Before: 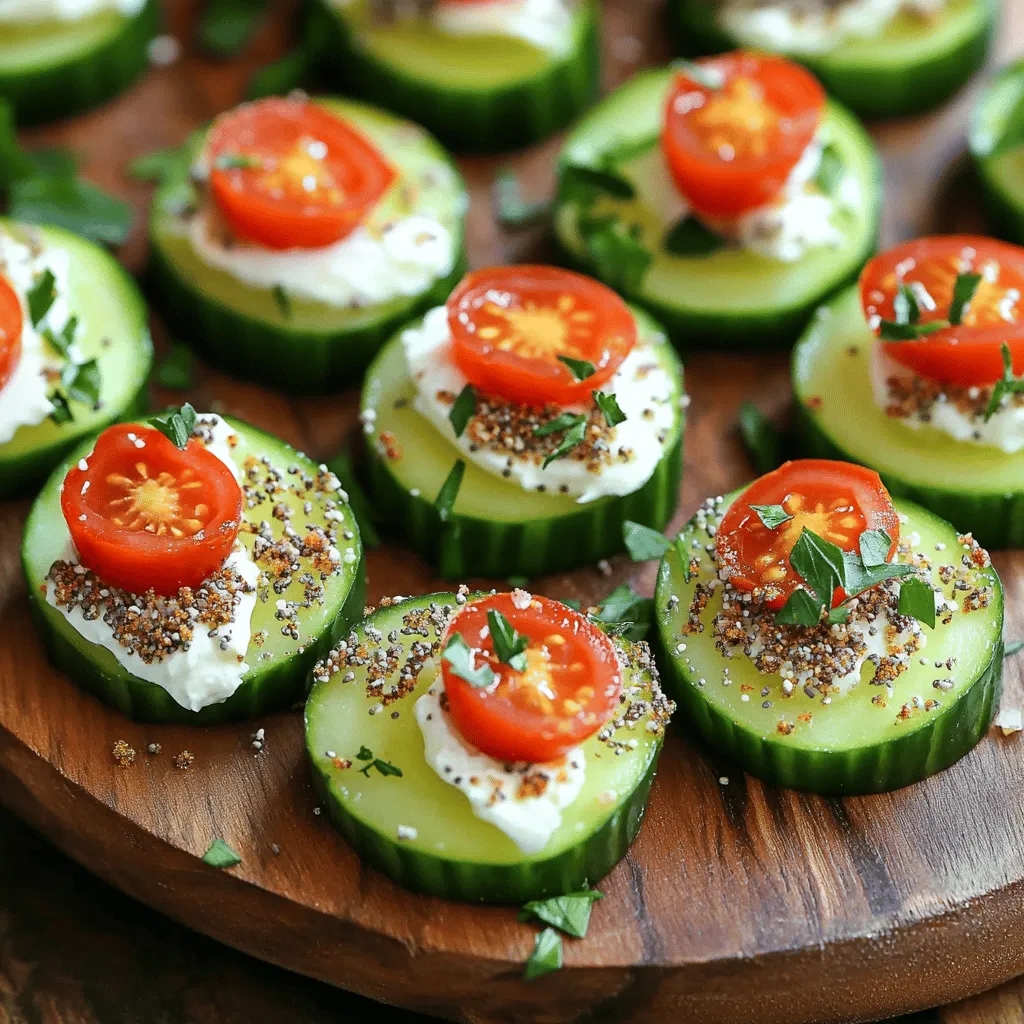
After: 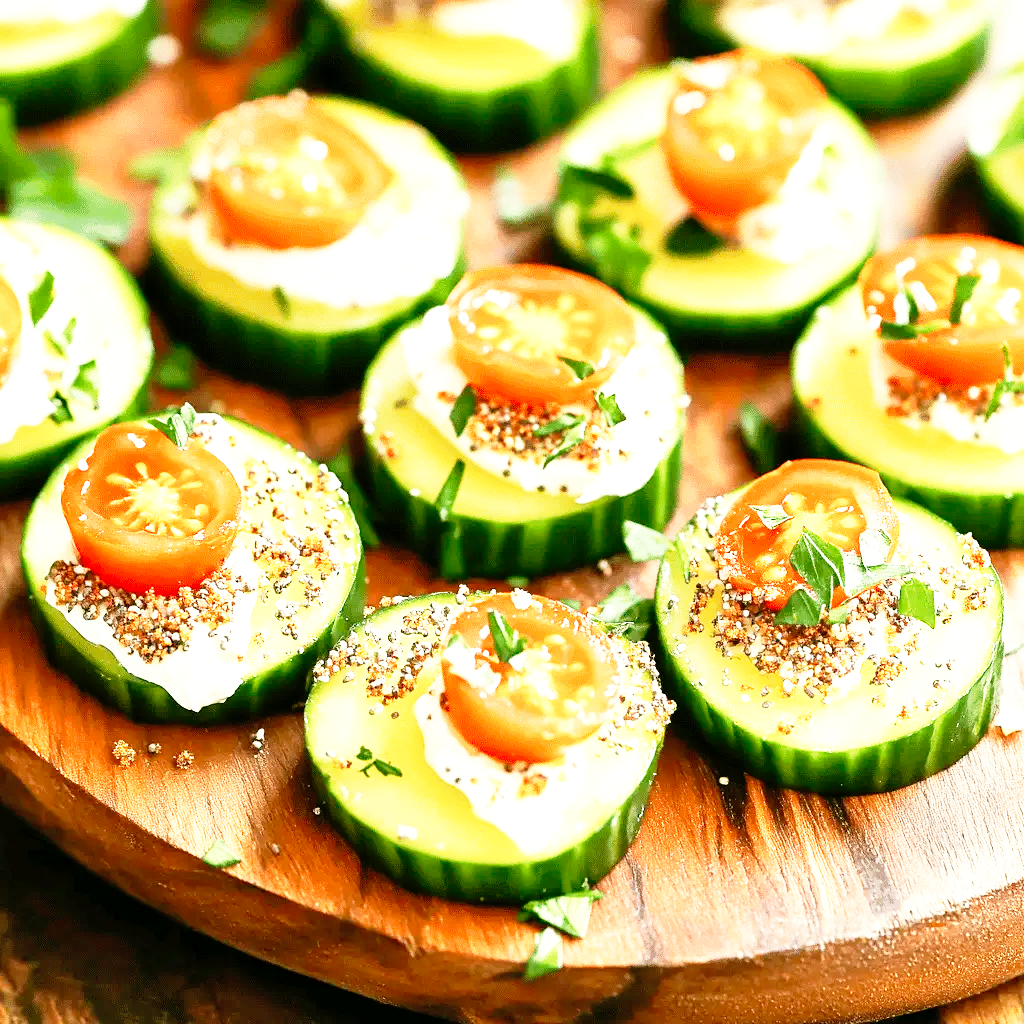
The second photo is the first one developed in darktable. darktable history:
base curve: curves: ch0 [(0, 0) (0.012, 0.01) (0.073, 0.168) (0.31, 0.711) (0.645, 0.957) (1, 1)], preserve colors none
exposure: black level correction 0.001, exposure 0.955 EV, compensate exposure bias true, compensate highlight preservation false
white balance: red 1.123, blue 0.83
